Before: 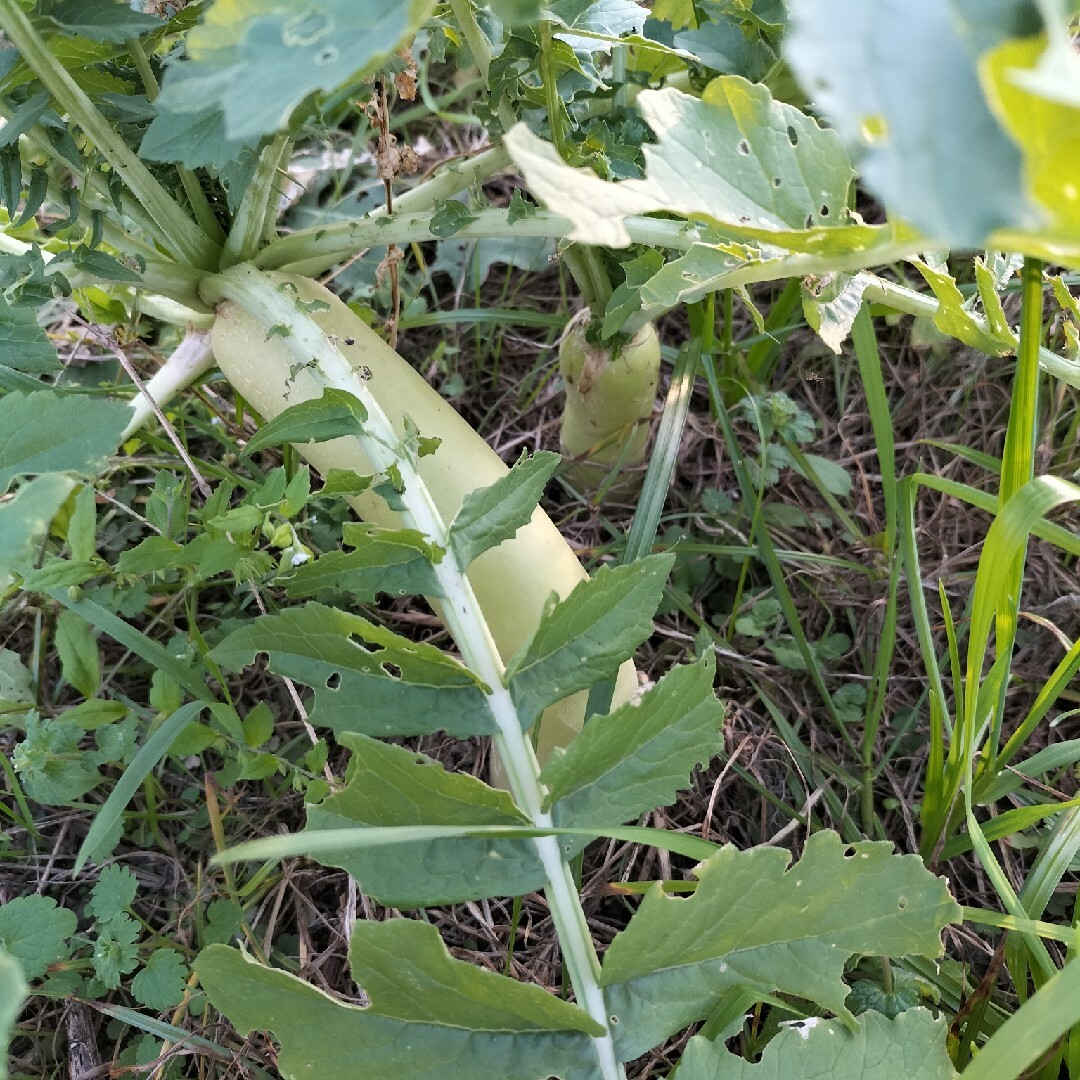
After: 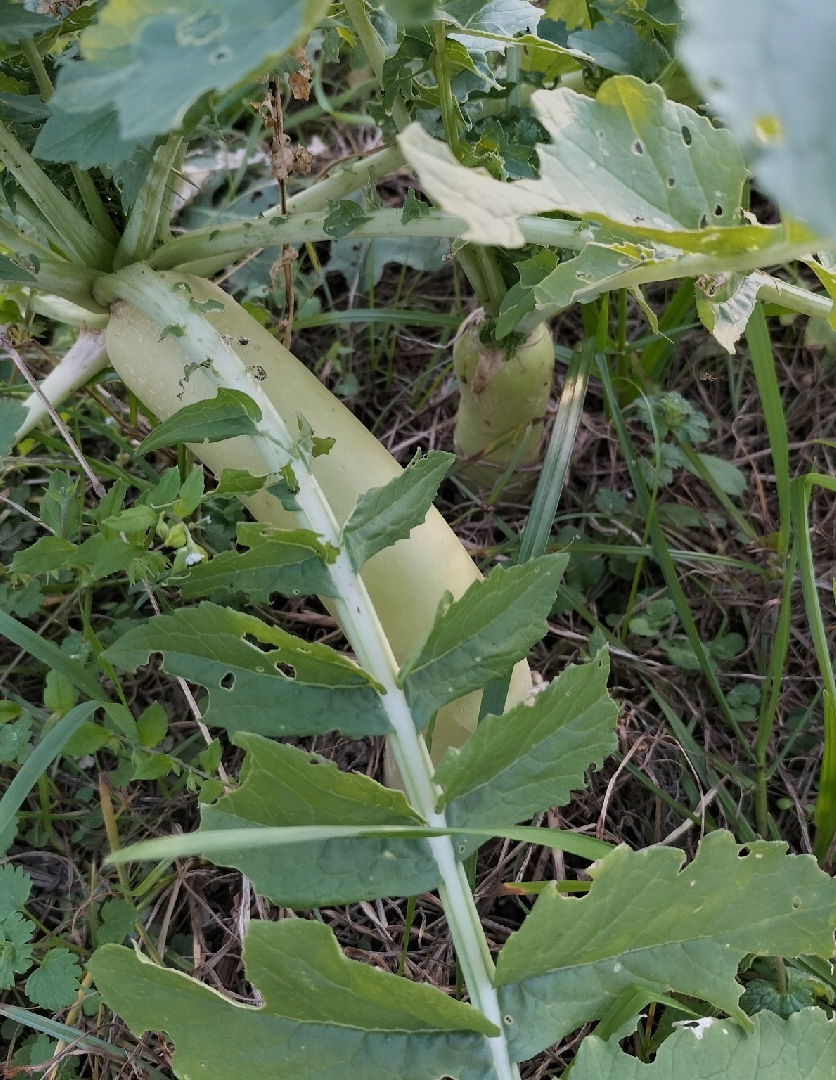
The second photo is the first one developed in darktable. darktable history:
graduated density: rotation 5.63°, offset 76.9
crop: left 9.88%, right 12.664%
